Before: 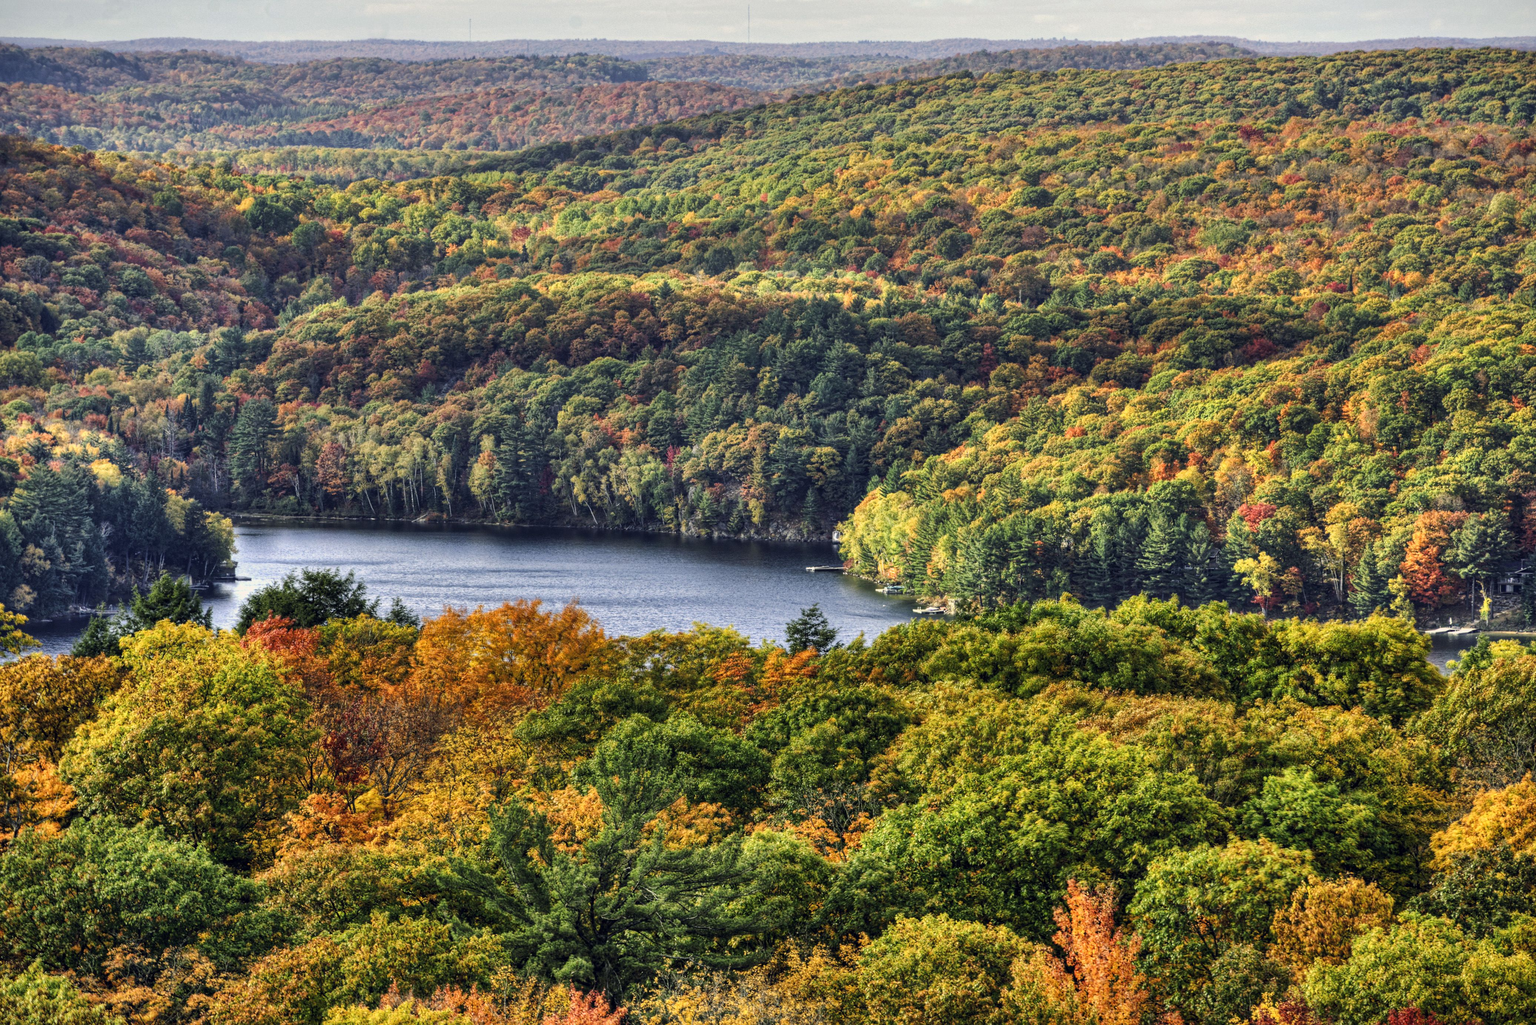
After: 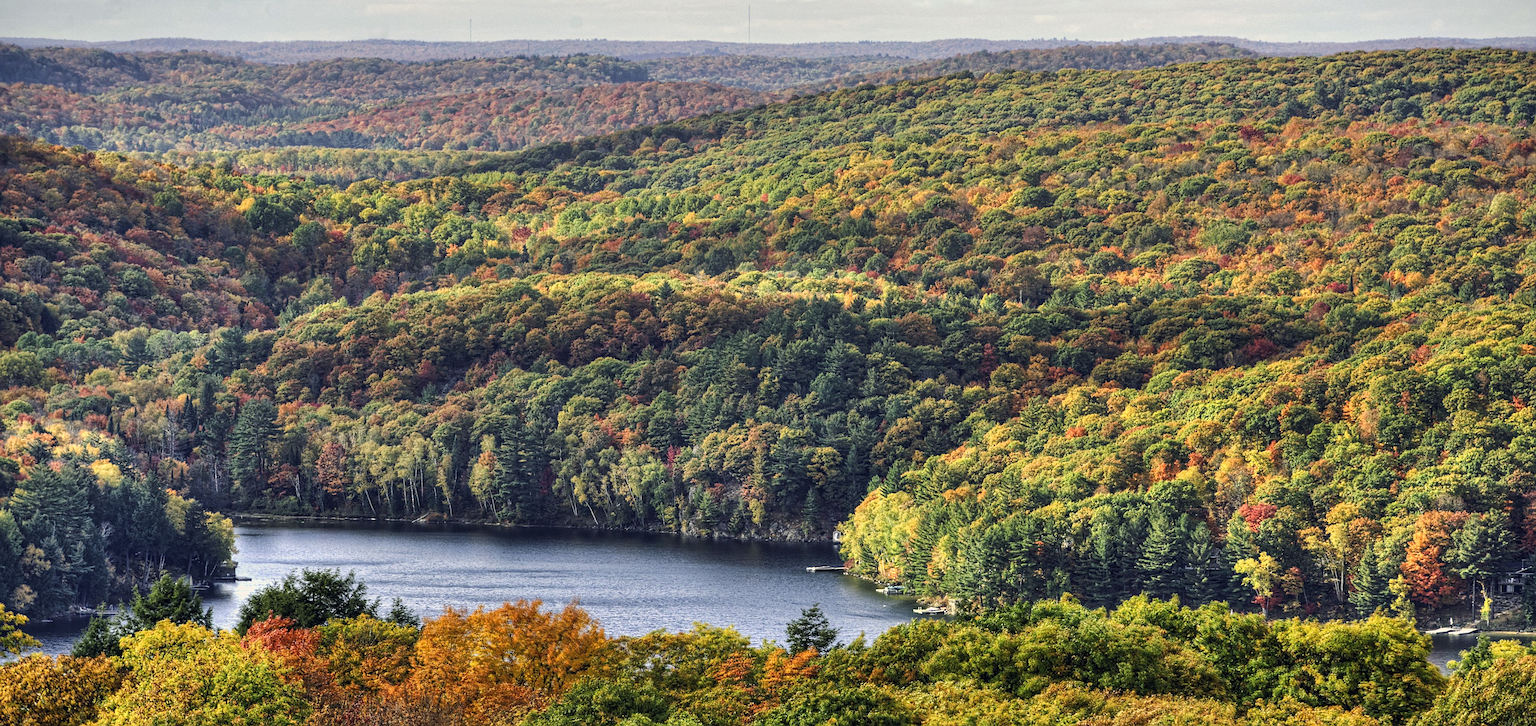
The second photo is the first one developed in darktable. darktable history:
crop: right 0.001%, bottom 29.087%
sharpen: on, module defaults
